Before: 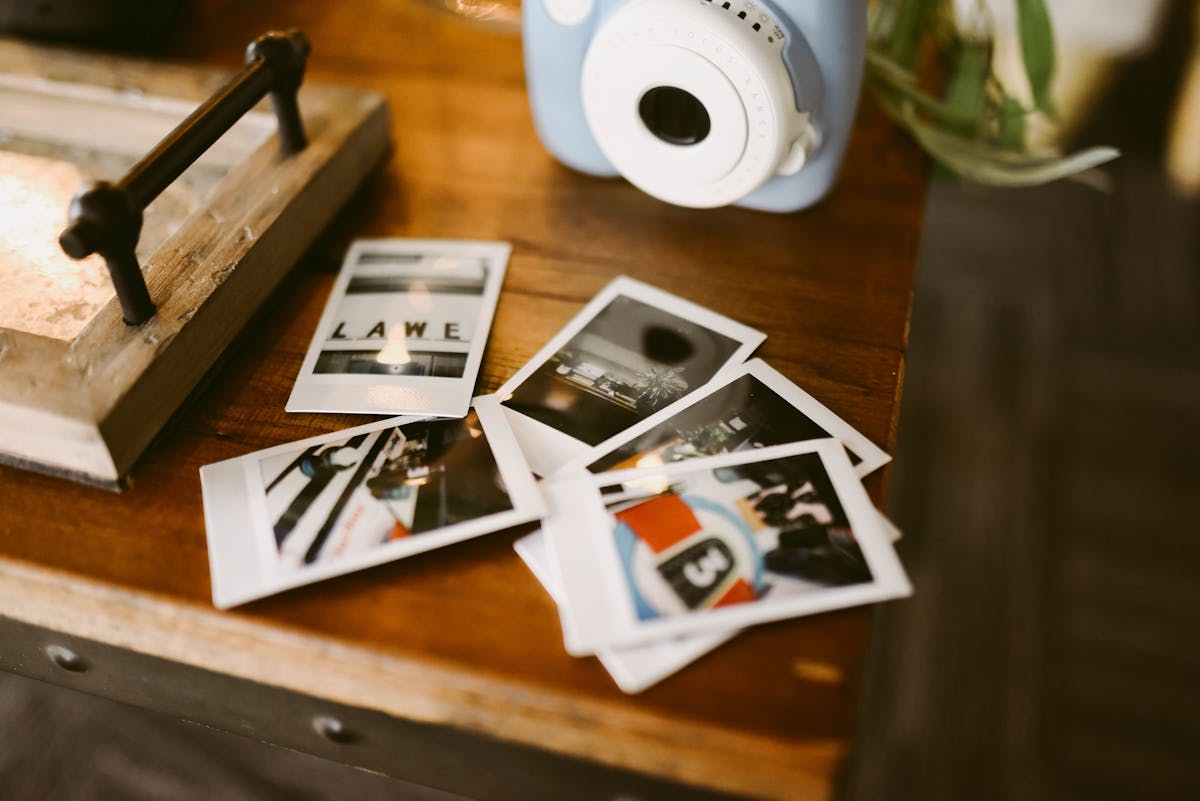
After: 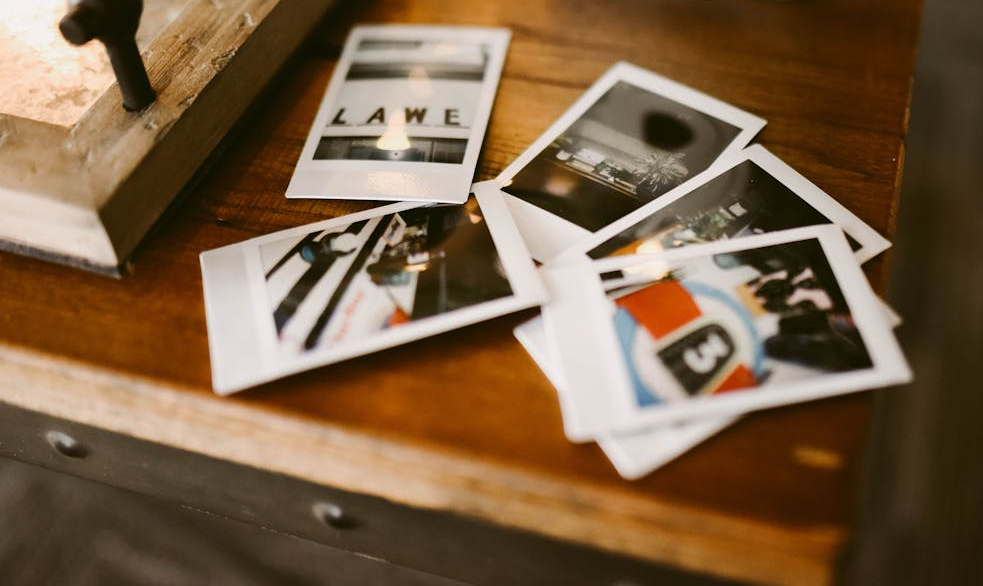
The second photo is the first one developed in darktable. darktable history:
crop: top 26.754%, right 18.021%
